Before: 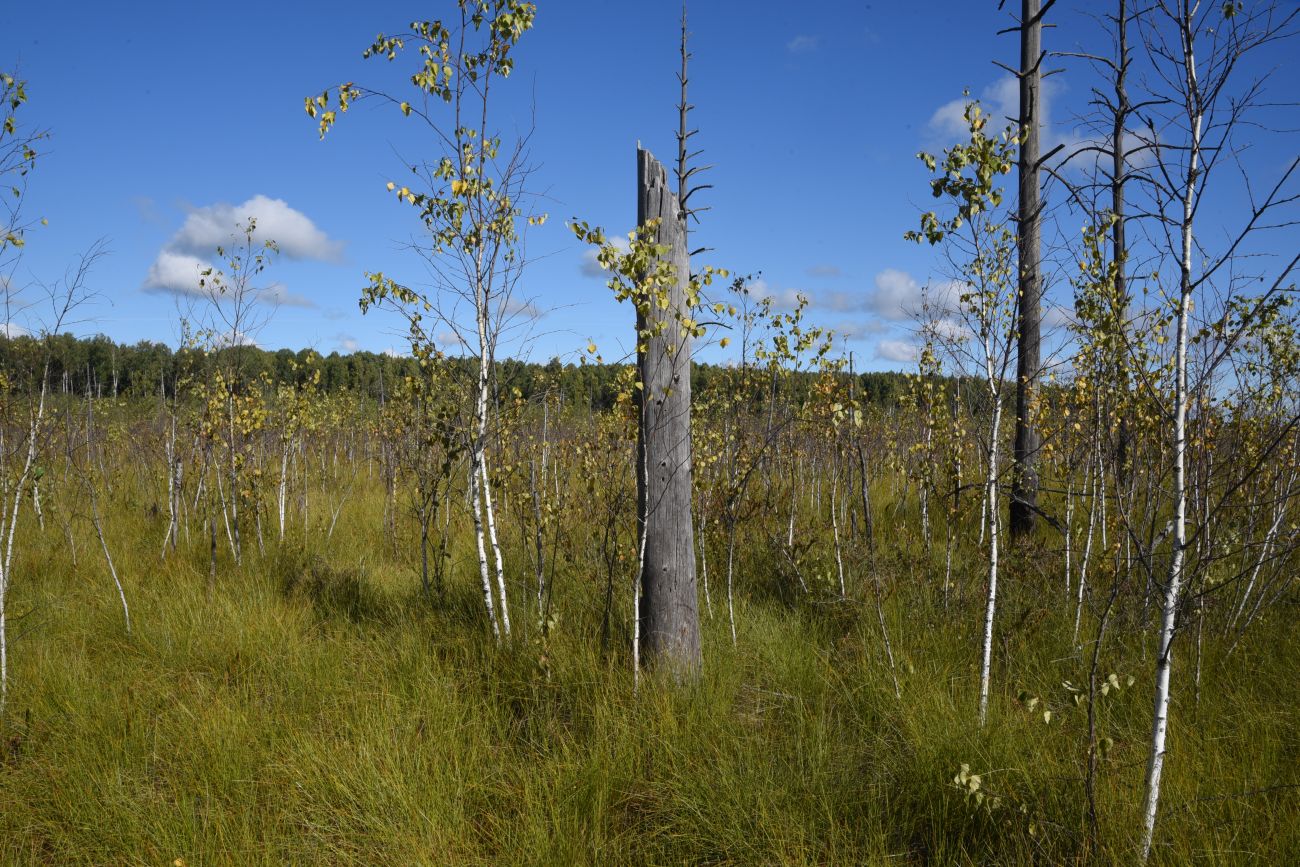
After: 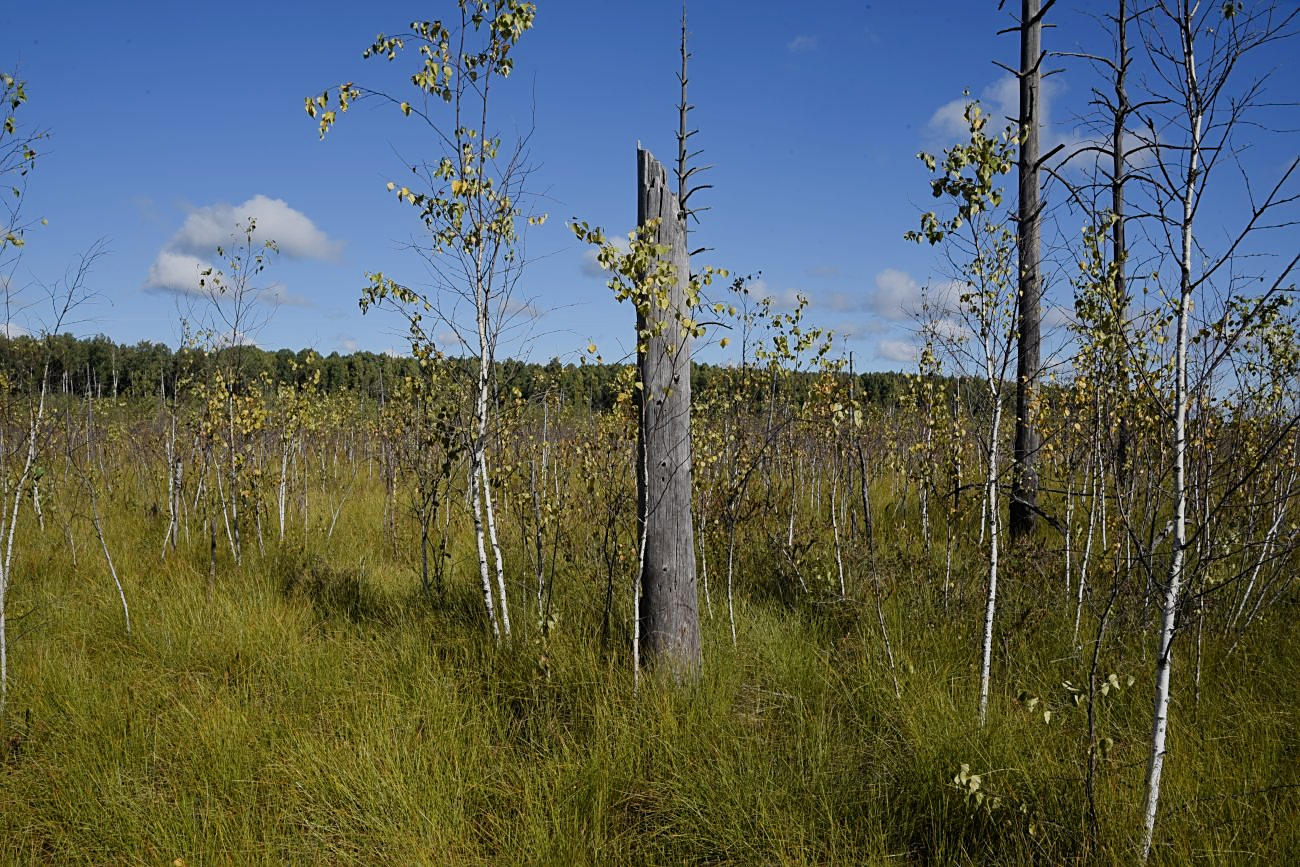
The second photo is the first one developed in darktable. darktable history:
sharpen: on, module defaults
filmic rgb: black relative exposure -16 EV, white relative exposure 4.92 EV, hardness 6.22
